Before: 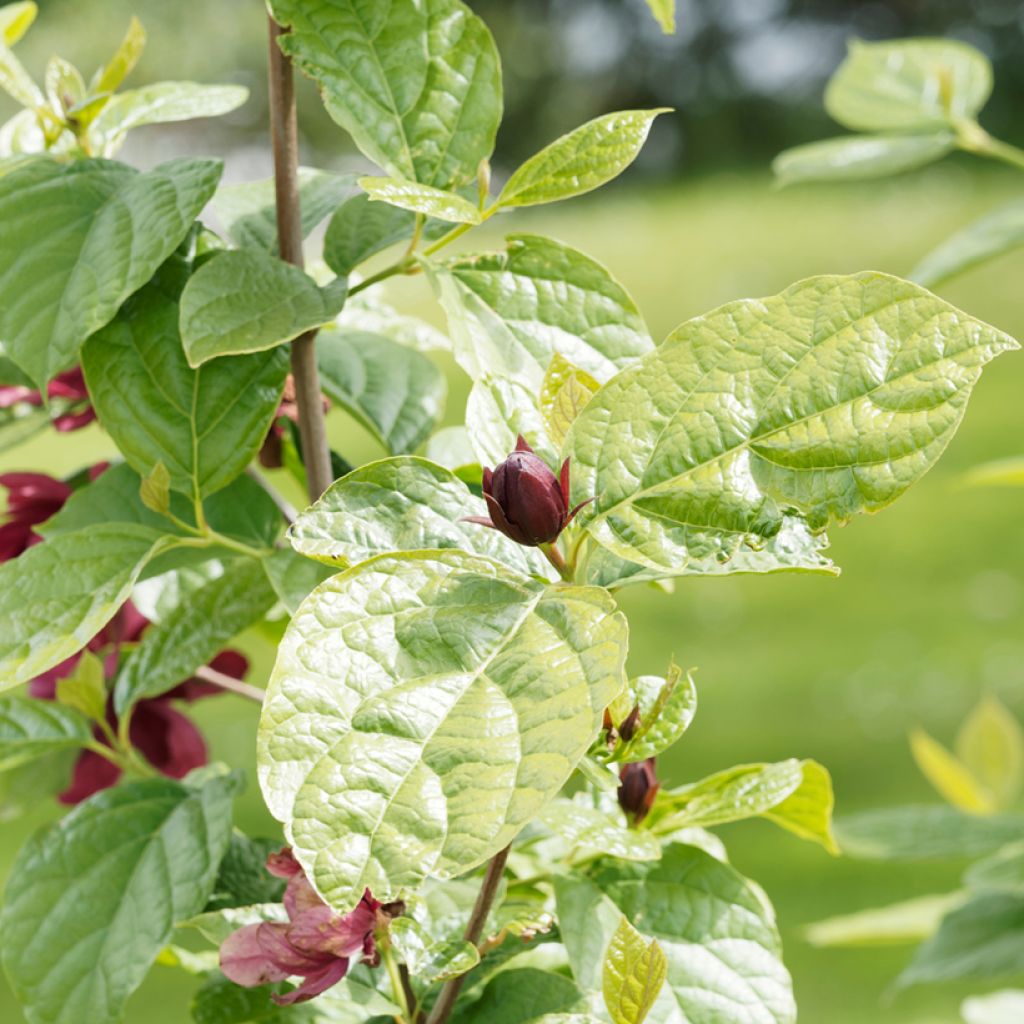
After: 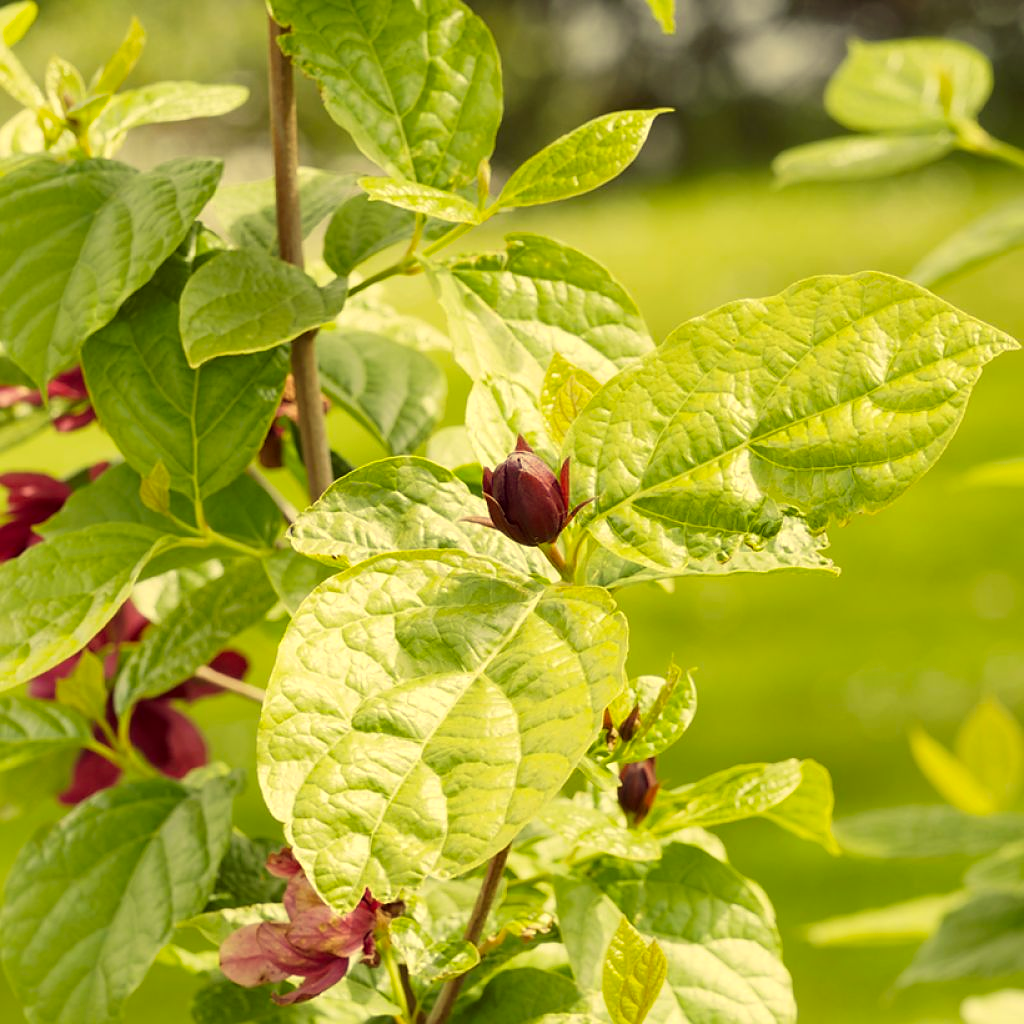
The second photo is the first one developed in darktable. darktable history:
sharpen: radius 1.024
color correction: highlights a* -0.583, highlights b* 39.66, shadows a* 9.51, shadows b* -0.676
